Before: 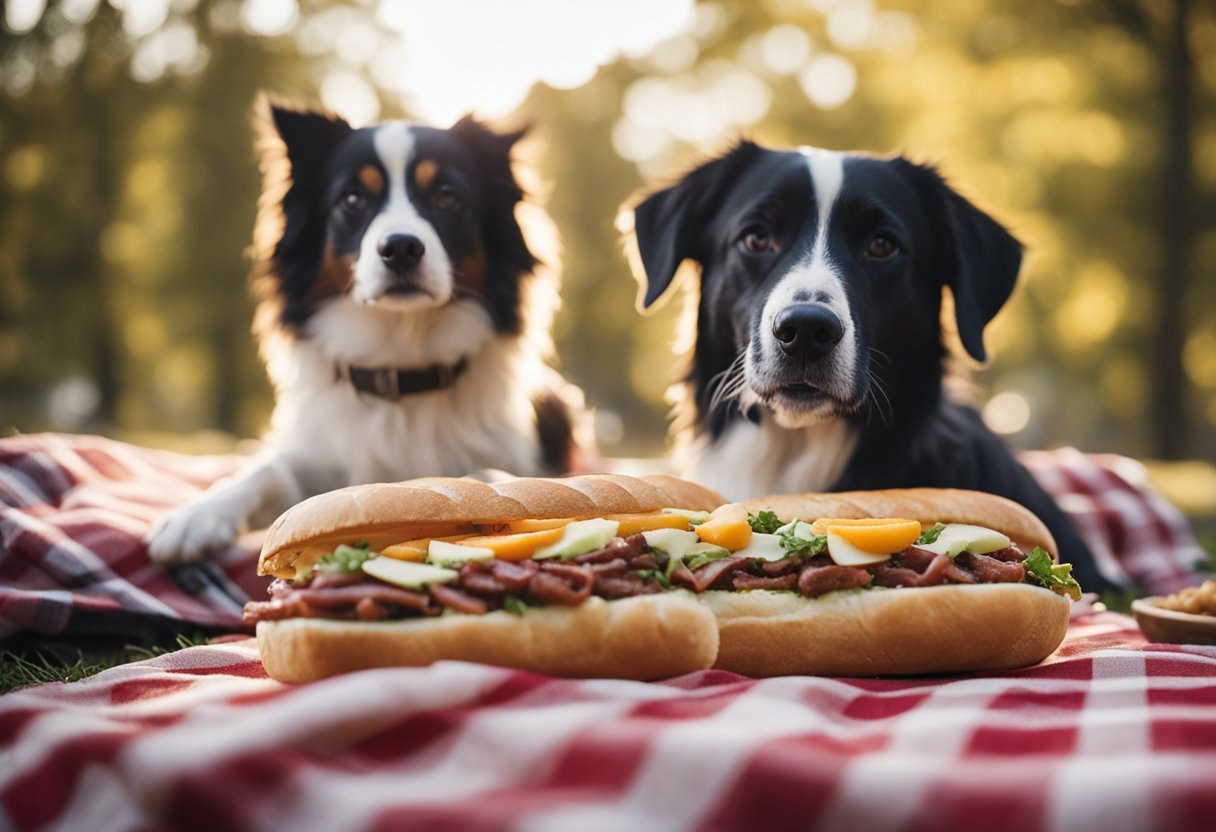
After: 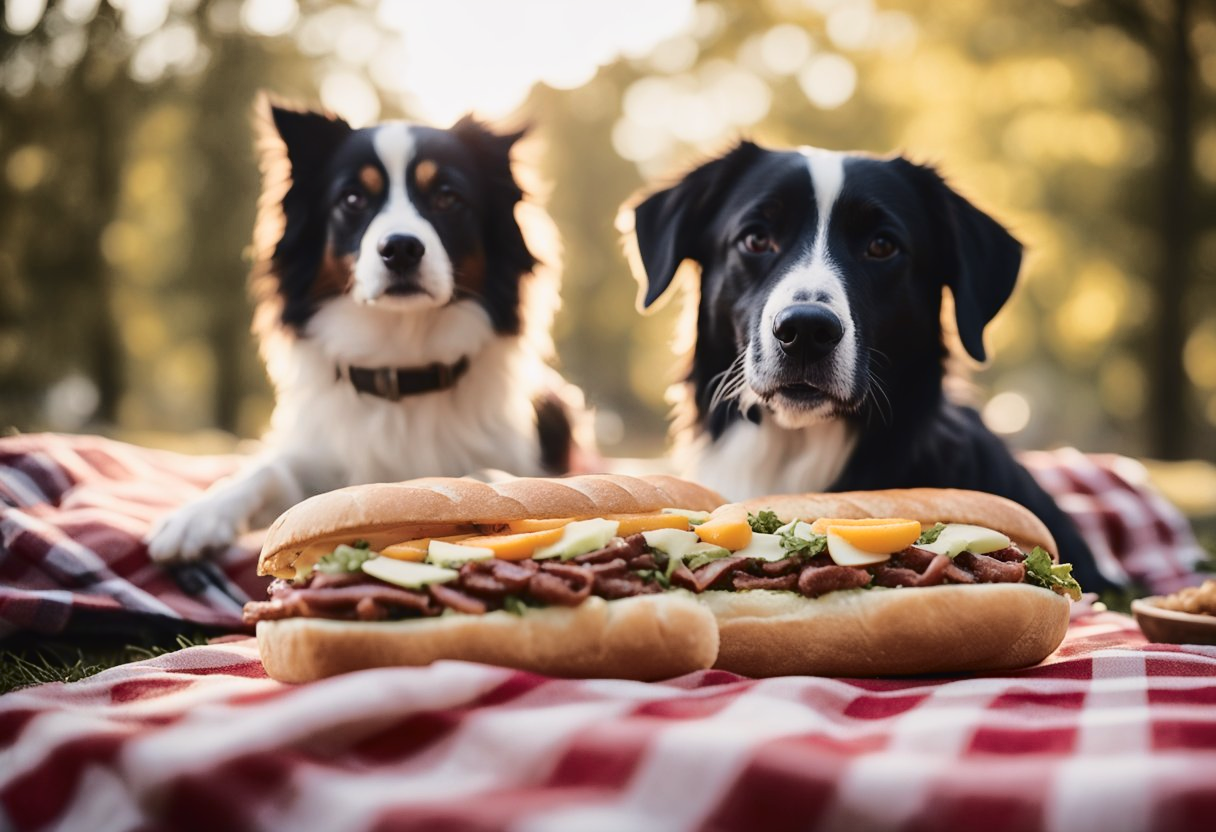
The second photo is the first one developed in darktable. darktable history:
tone curve: curves: ch0 [(0.003, 0.015) (0.104, 0.07) (0.239, 0.201) (0.327, 0.317) (0.401, 0.443) (0.495, 0.55) (0.65, 0.68) (0.832, 0.858) (1, 0.977)]; ch1 [(0, 0) (0.161, 0.092) (0.35, 0.33) (0.379, 0.401) (0.447, 0.476) (0.495, 0.499) (0.515, 0.518) (0.55, 0.557) (0.621, 0.615) (0.718, 0.734) (1, 1)]; ch2 [(0, 0) (0.359, 0.372) (0.437, 0.437) (0.502, 0.501) (0.534, 0.537) (0.599, 0.586) (1, 1)], color space Lab, independent channels, preserve colors none
